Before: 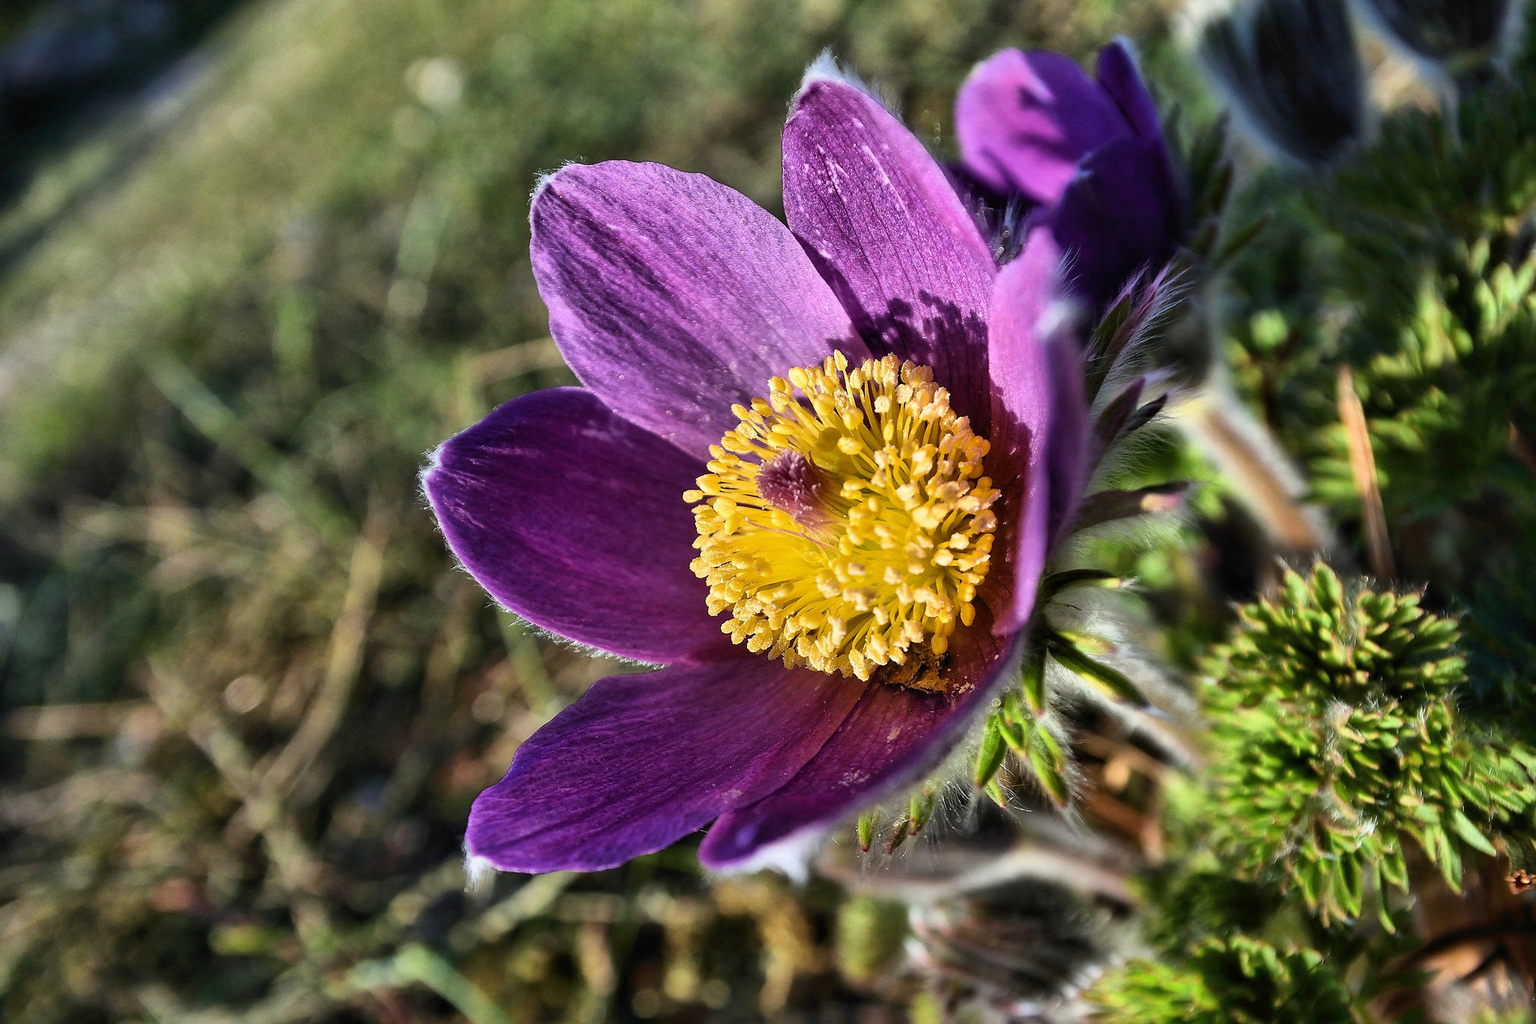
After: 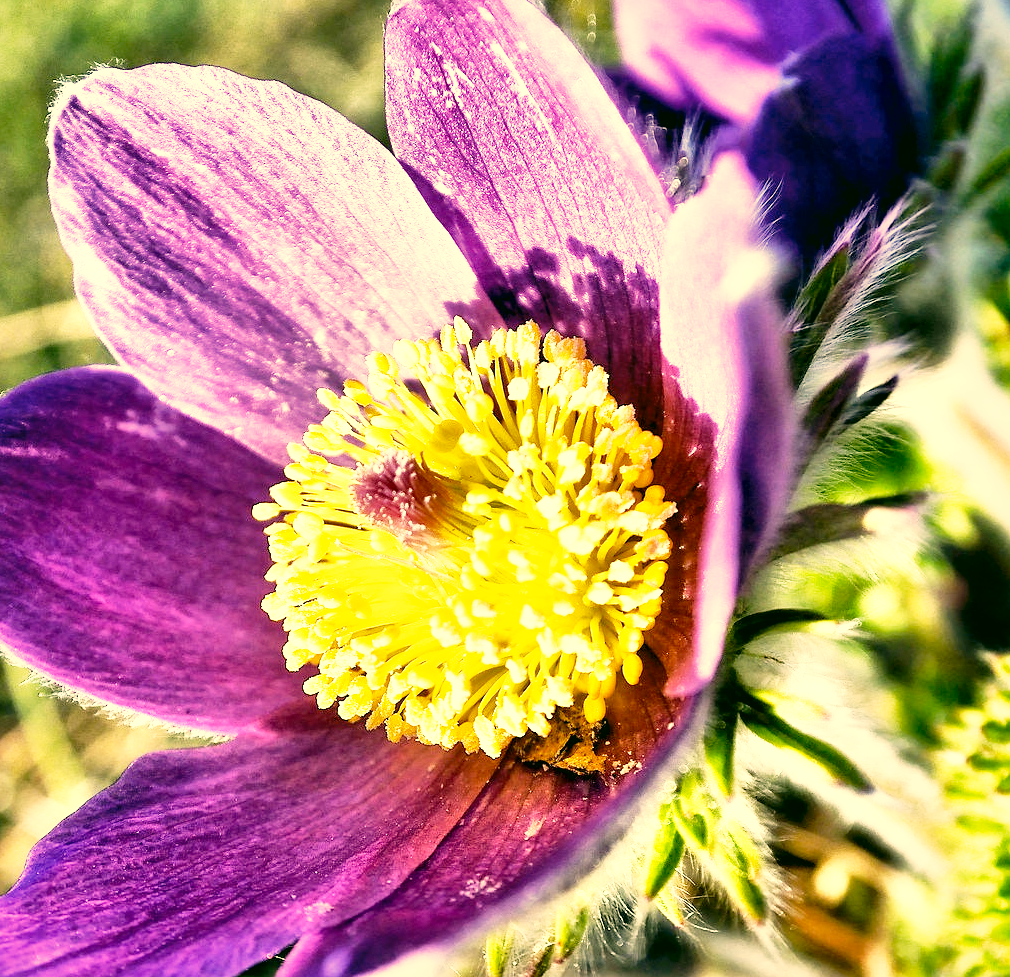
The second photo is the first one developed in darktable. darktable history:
shadows and highlights: shadows -20.49, white point adjustment -1.9, highlights -35.09
color correction: highlights a* 4.7, highlights b* 24.34, shadows a* -15.64, shadows b* 3.8
exposure: black level correction 0, exposure 0.949 EV, compensate highlight preservation false
local contrast: mode bilateral grid, contrast 25, coarseness 60, detail 151%, midtone range 0.2
base curve: curves: ch0 [(0, 0) (0.012, 0.01) (0.073, 0.168) (0.31, 0.711) (0.645, 0.957) (1, 1)], preserve colors none
contrast brightness saturation: saturation -0.031
crop: left 32.176%, top 10.996%, right 18.5%, bottom 17.407%
